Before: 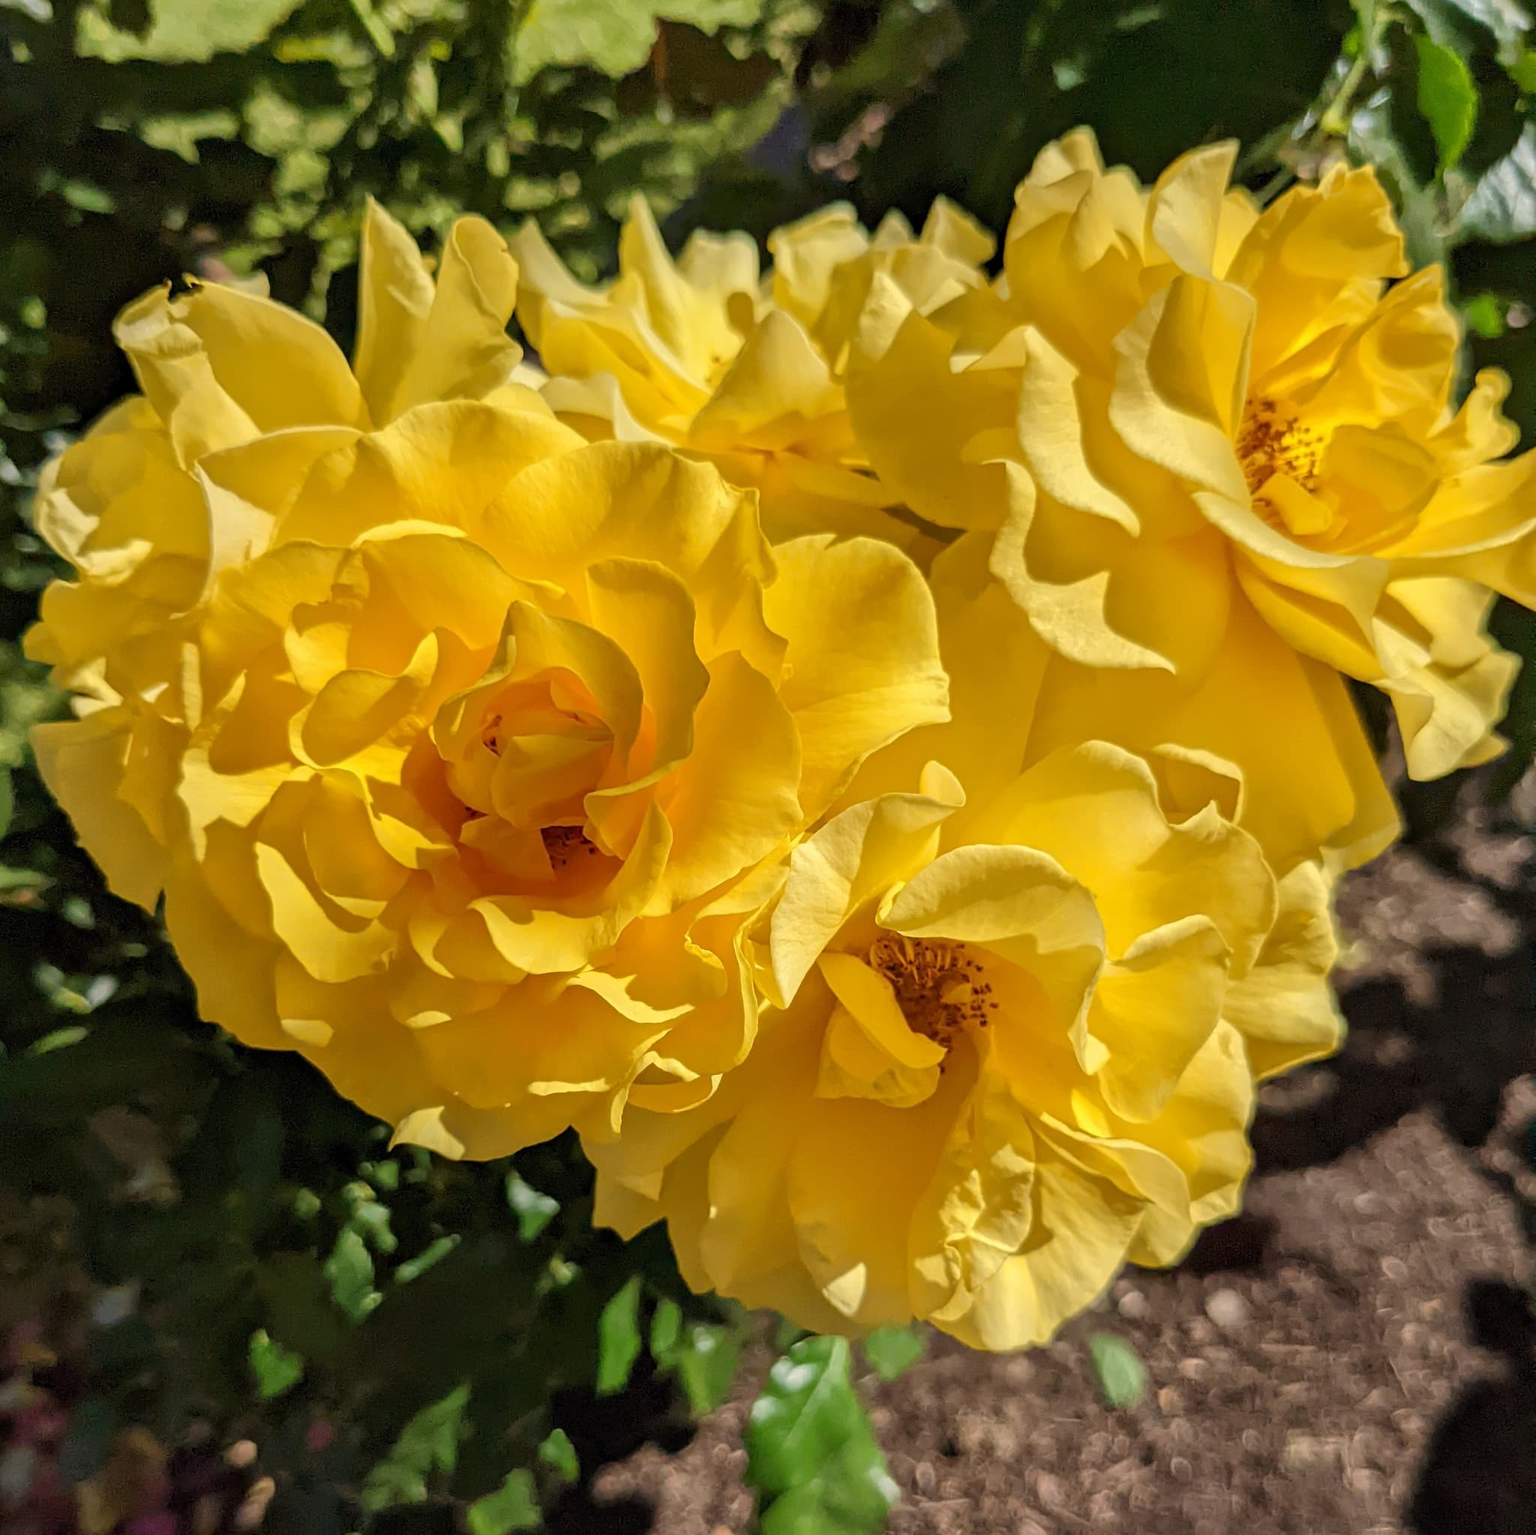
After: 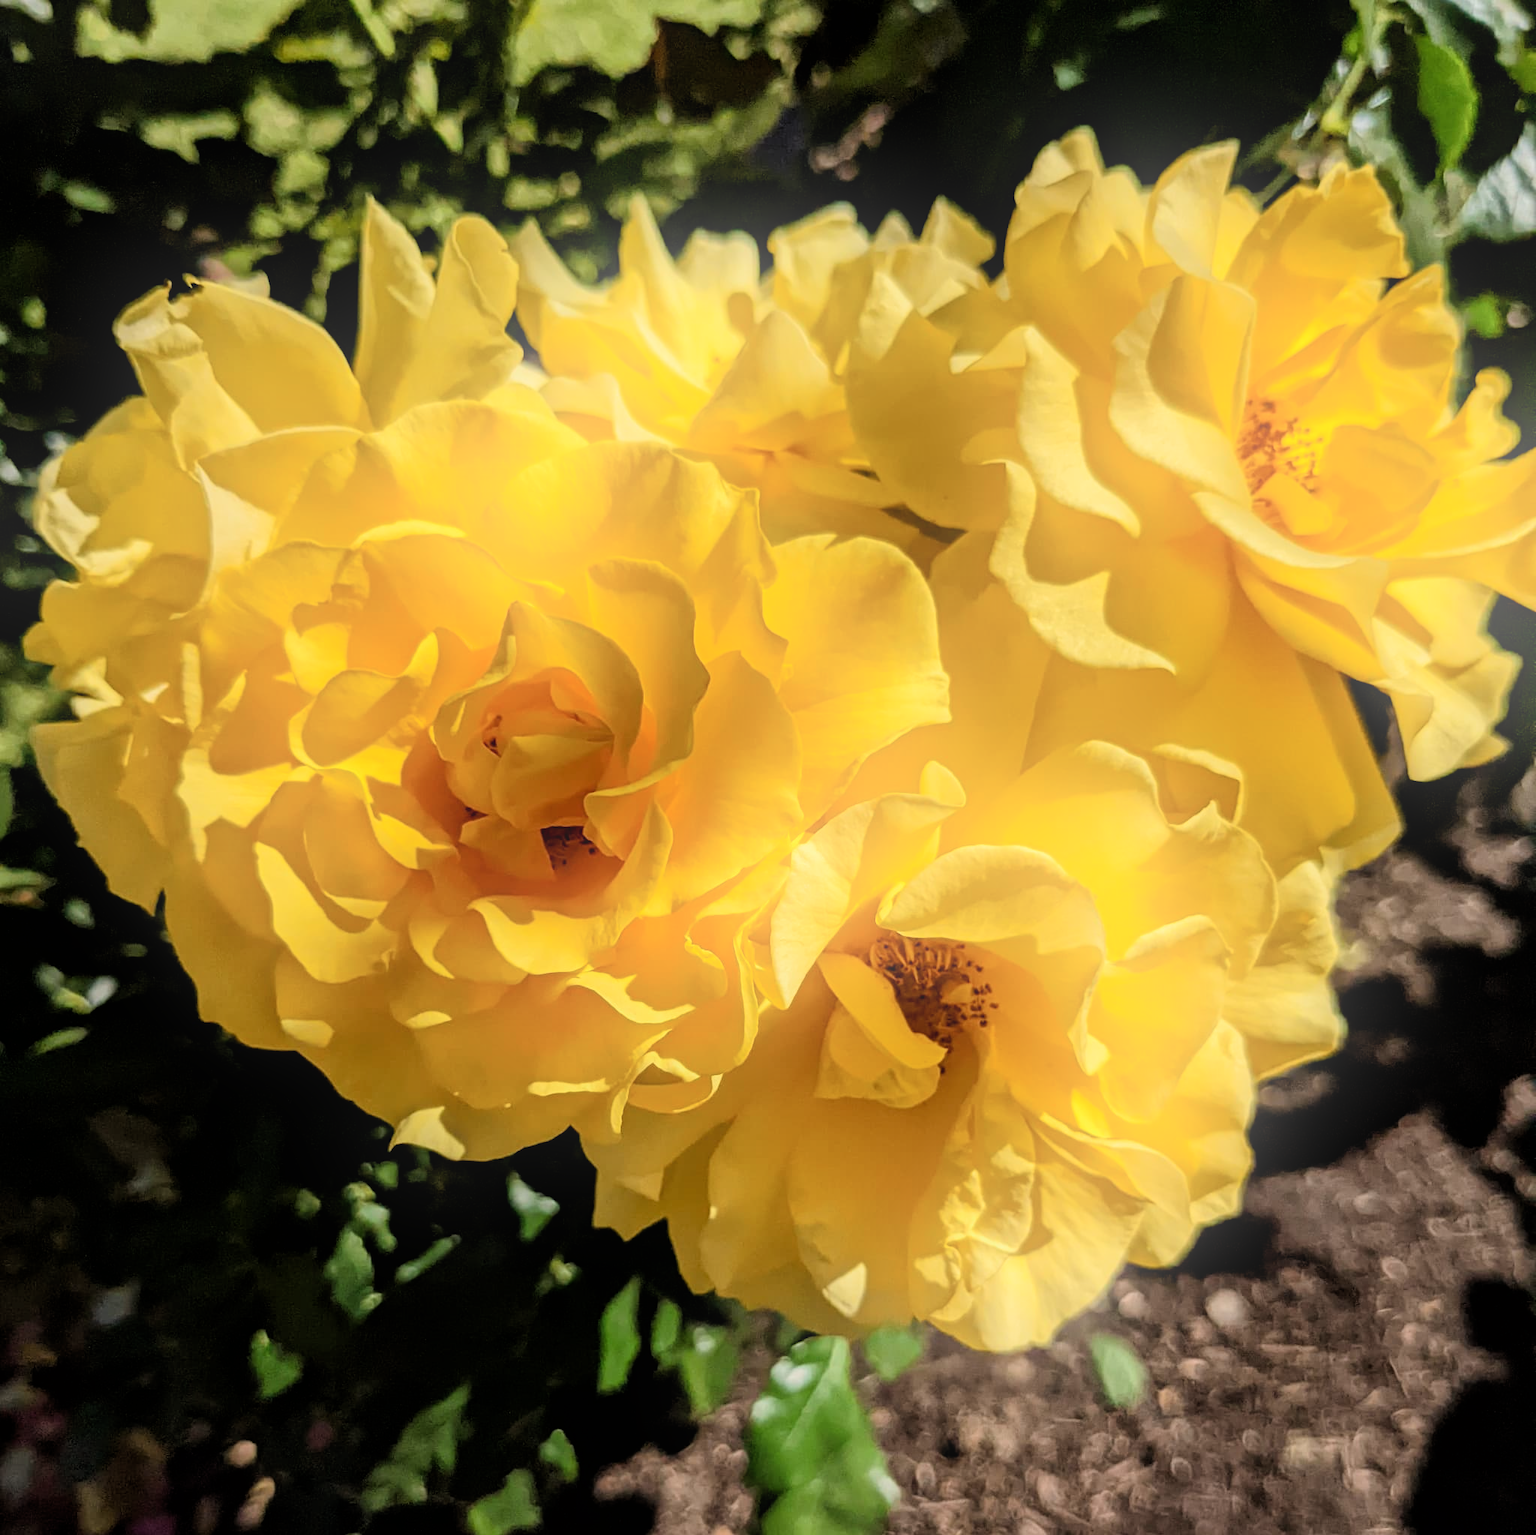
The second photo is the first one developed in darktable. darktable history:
filmic rgb: black relative exposure -16 EV, white relative exposure 6.29 EV, hardness 5.1, contrast 1.35
bloom: on, module defaults
